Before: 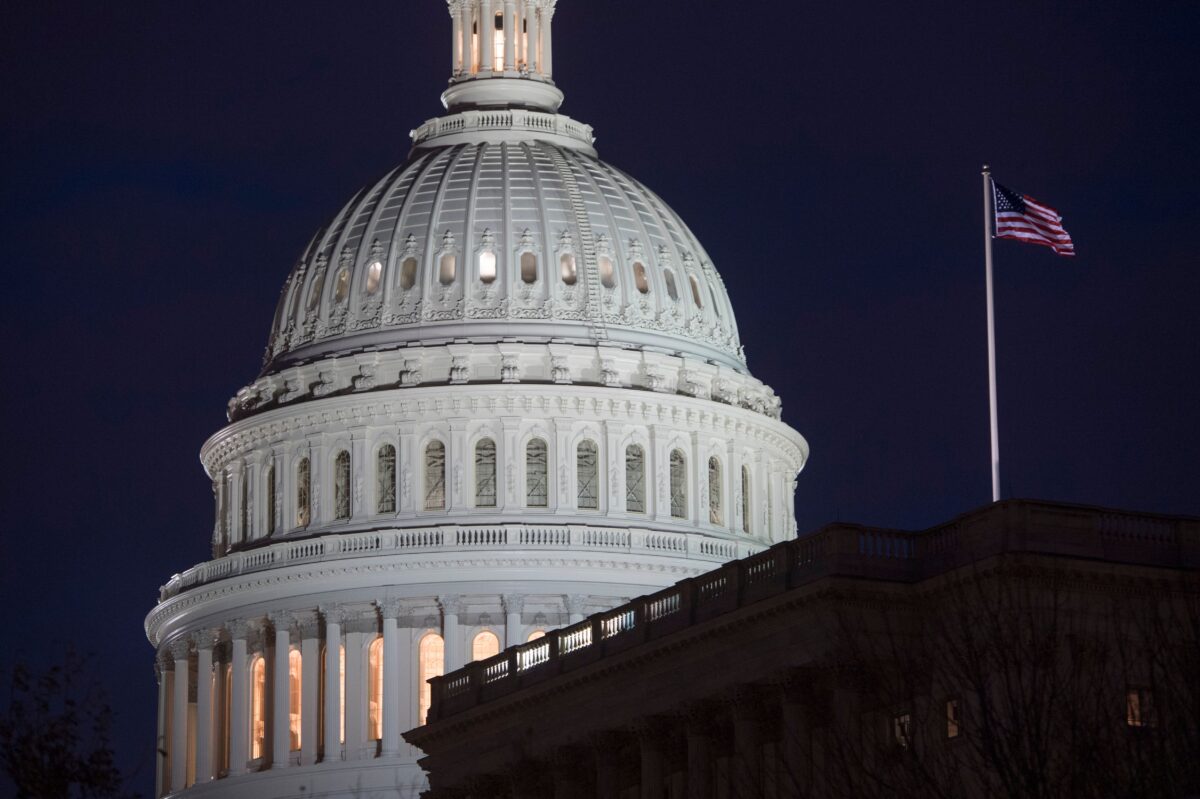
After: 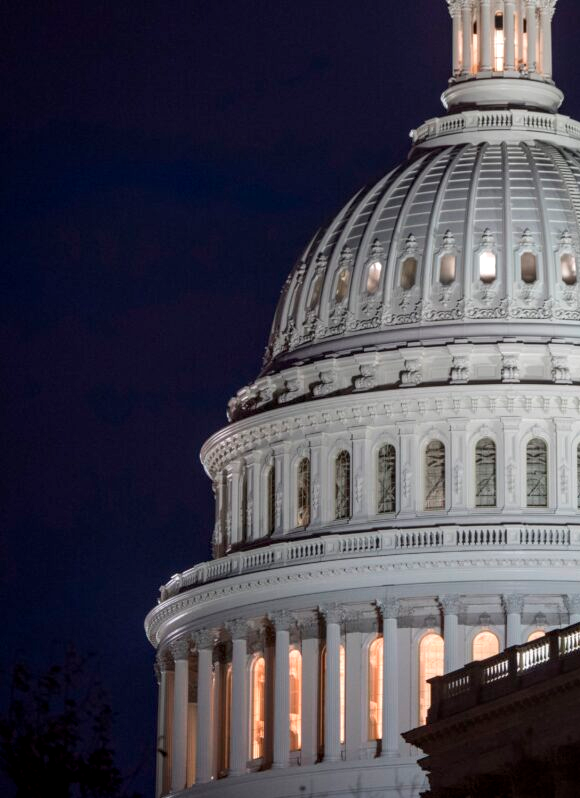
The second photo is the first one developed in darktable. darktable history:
crop and rotate: left 0.055%, top 0%, right 51.598%
local contrast: detail 130%
